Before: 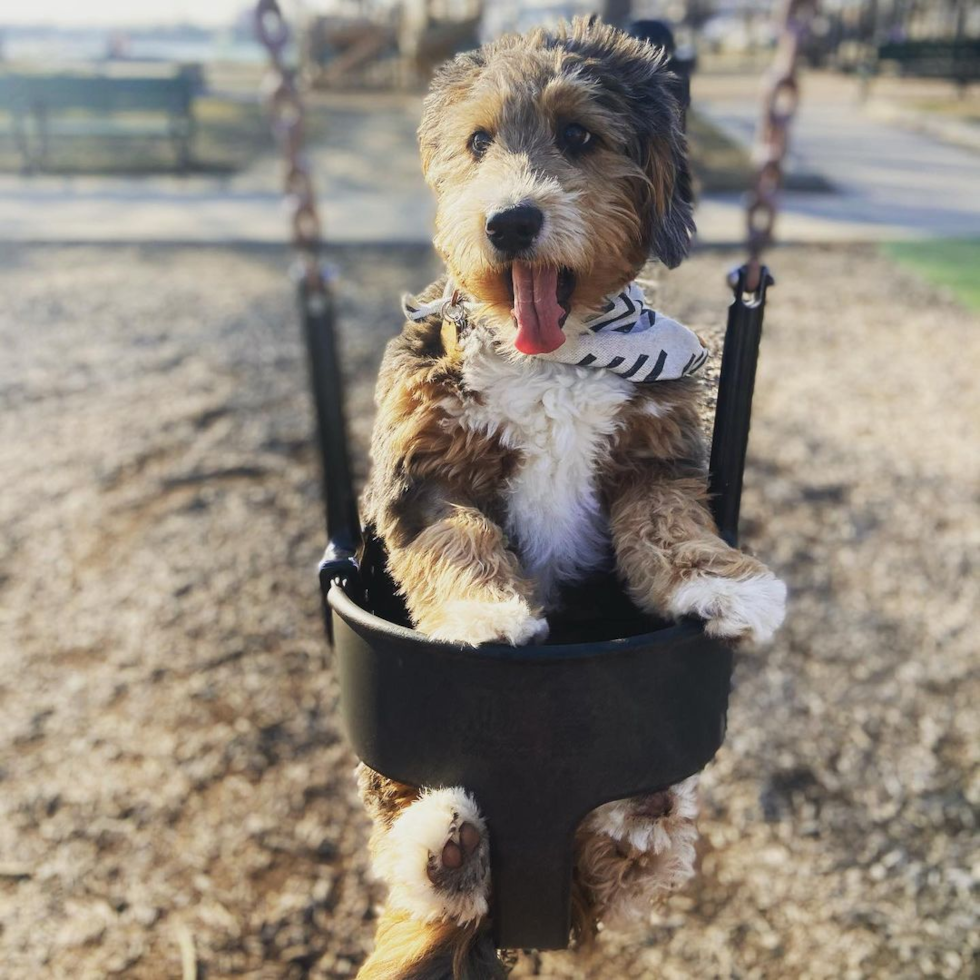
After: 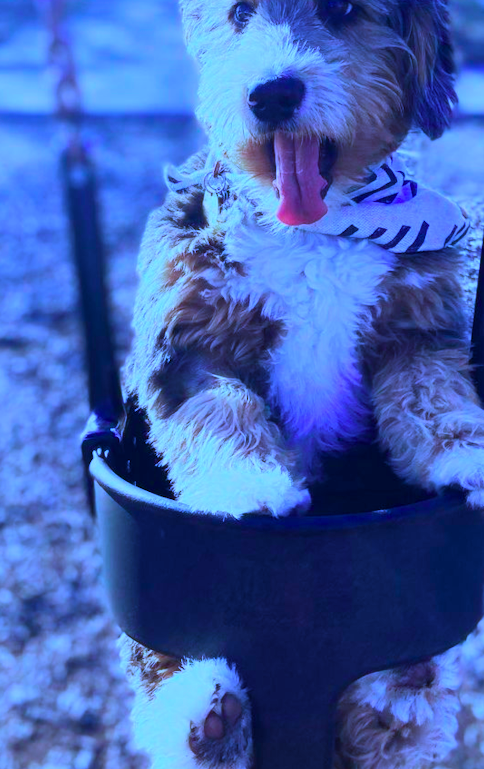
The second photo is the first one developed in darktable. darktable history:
color balance: mode lift, gamma, gain (sRGB), lift [0.97, 1, 1, 1], gamma [1.03, 1, 1, 1]
color calibration: output R [0.948, 0.091, -0.04, 0], output G [-0.3, 1.384, -0.085, 0], output B [-0.108, 0.061, 1.08, 0], illuminant as shot in camera, x 0.484, y 0.43, temperature 2405.29 K
crop and rotate: angle 0.02°, left 24.353%, top 13.219%, right 26.156%, bottom 8.224%
